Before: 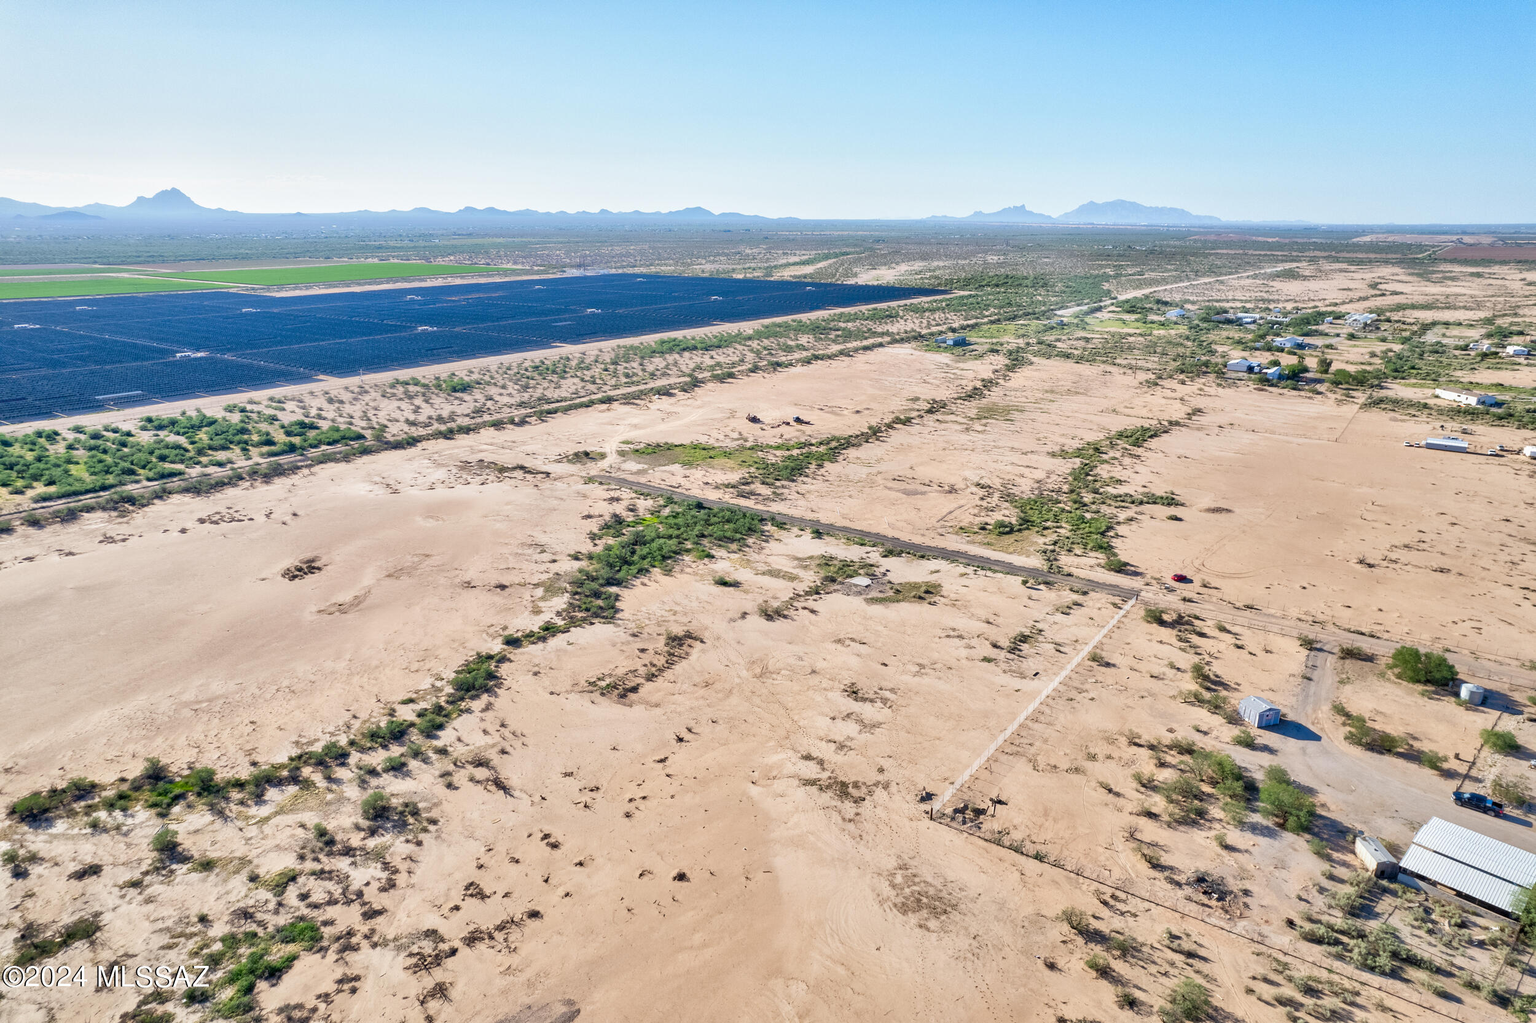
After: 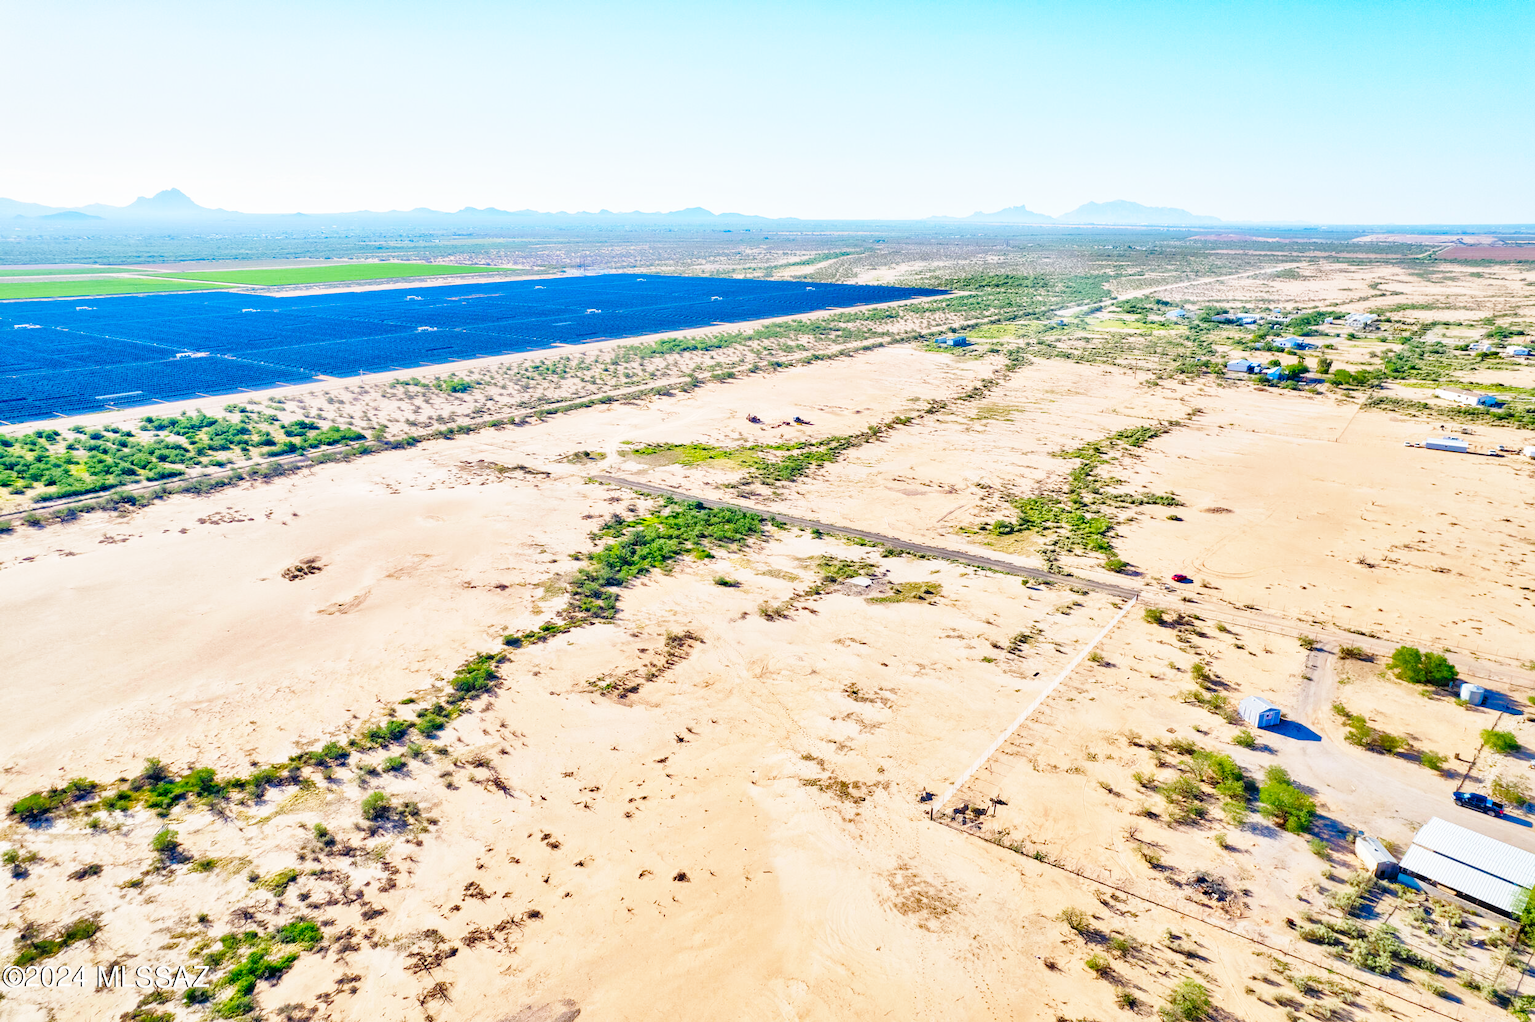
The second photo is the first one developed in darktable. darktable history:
base curve: curves: ch0 [(0, 0) (0.028, 0.03) (0.121, 0.232) (0.46, 0.748) (0.859, 0.968) (1, 1)], preserve colors none
color balance rgb: shadows lift › chroma 0.924%, shadows lift › hue 111.93°, power › hue 60.1°, linear chroma grading › global chroma 41.51%, perceptual saturation grading › global saturation 20%, perceptual saturation grading › highlights -24.864%, perceptual saturation grading › shadows 25.056%
